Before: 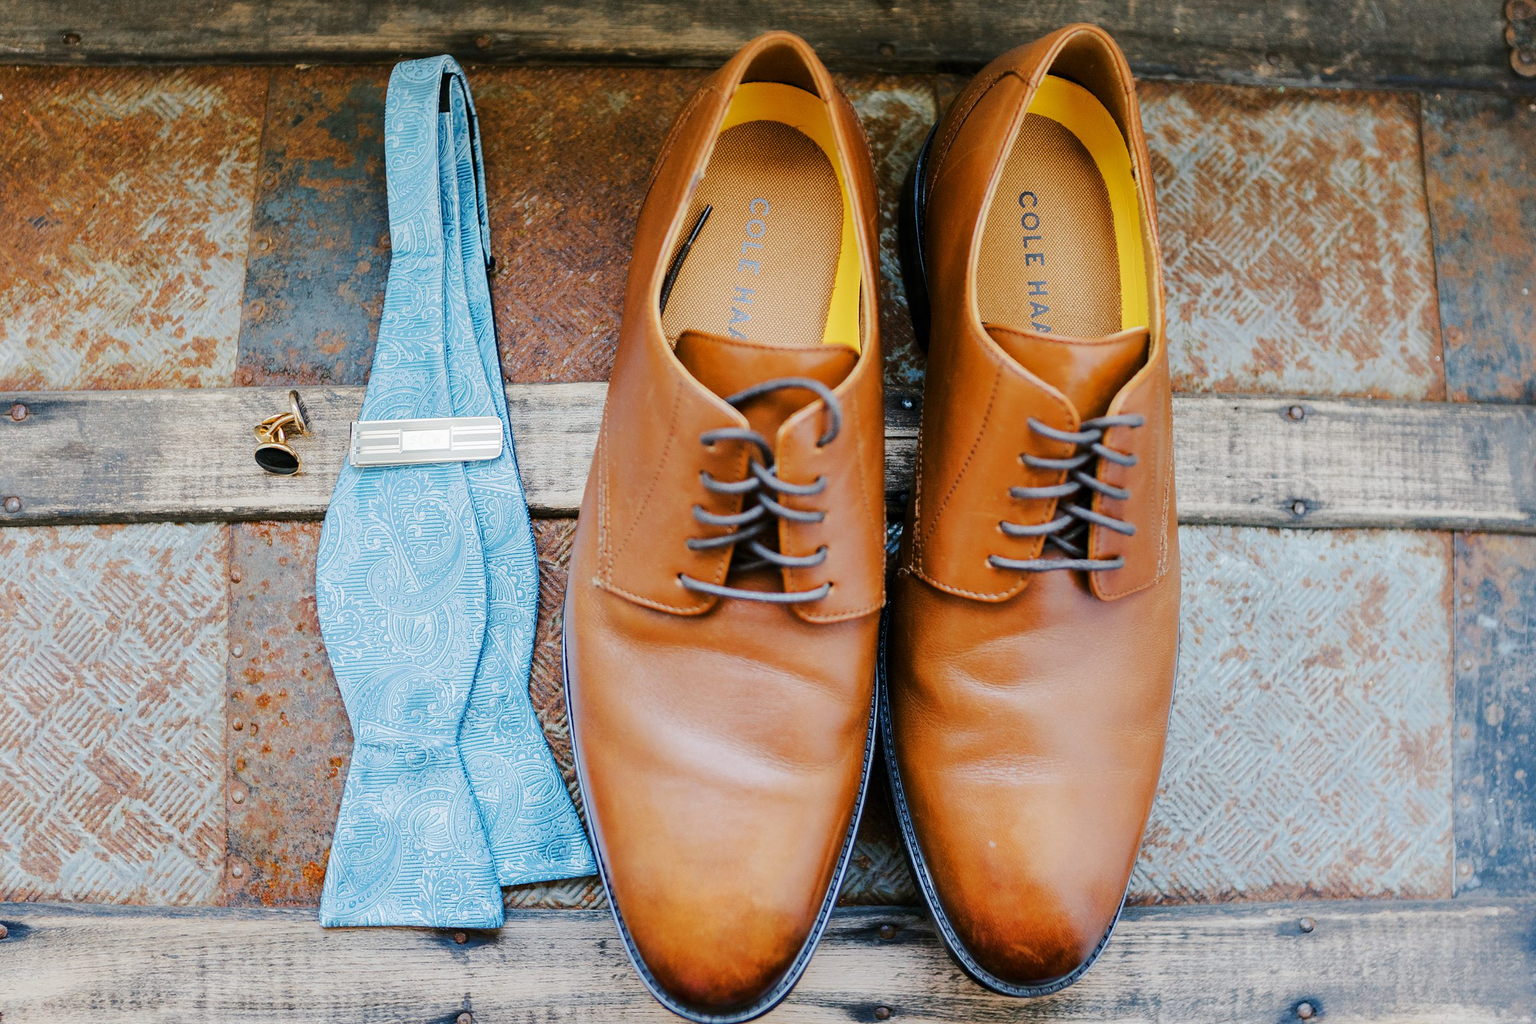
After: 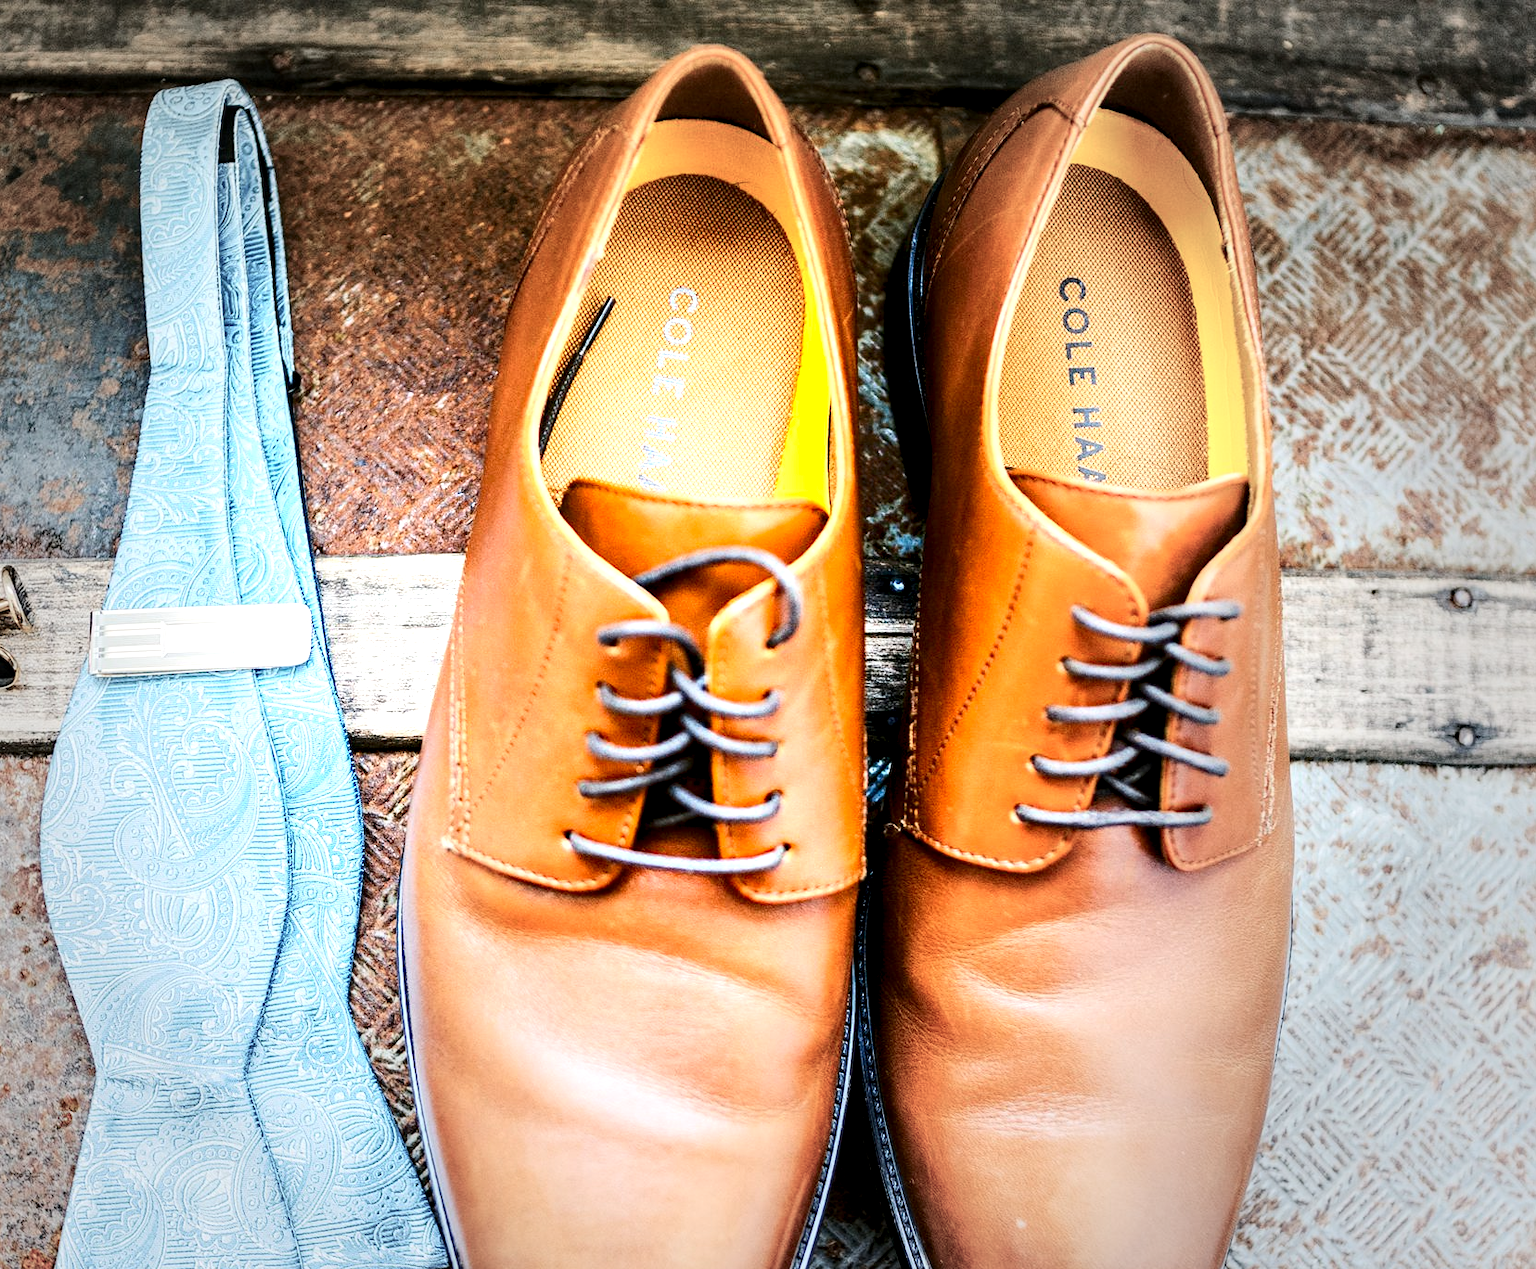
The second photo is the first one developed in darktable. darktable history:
exposure: exposure 0.6 EV, compensate highlight preservation false
local contrast: detail 135%, midtone range 0.749
contrast brightness saturation: contrast 0.231, brightness 0.105, saturation 0.29
crop: left 18.785%, right 12.188%, bottom 14.404%
vignetting: fall-off start 34.17%, fall-off radius 64.45%, center (-0.033, -0.036), width/height ratio 0.952
haze removal: compatibility mode true, adaptive false
shadows and highlights: radius 112.12, shadows 51.66, white point adjustment 9.05, highlights -4.24, soften with gaussian
